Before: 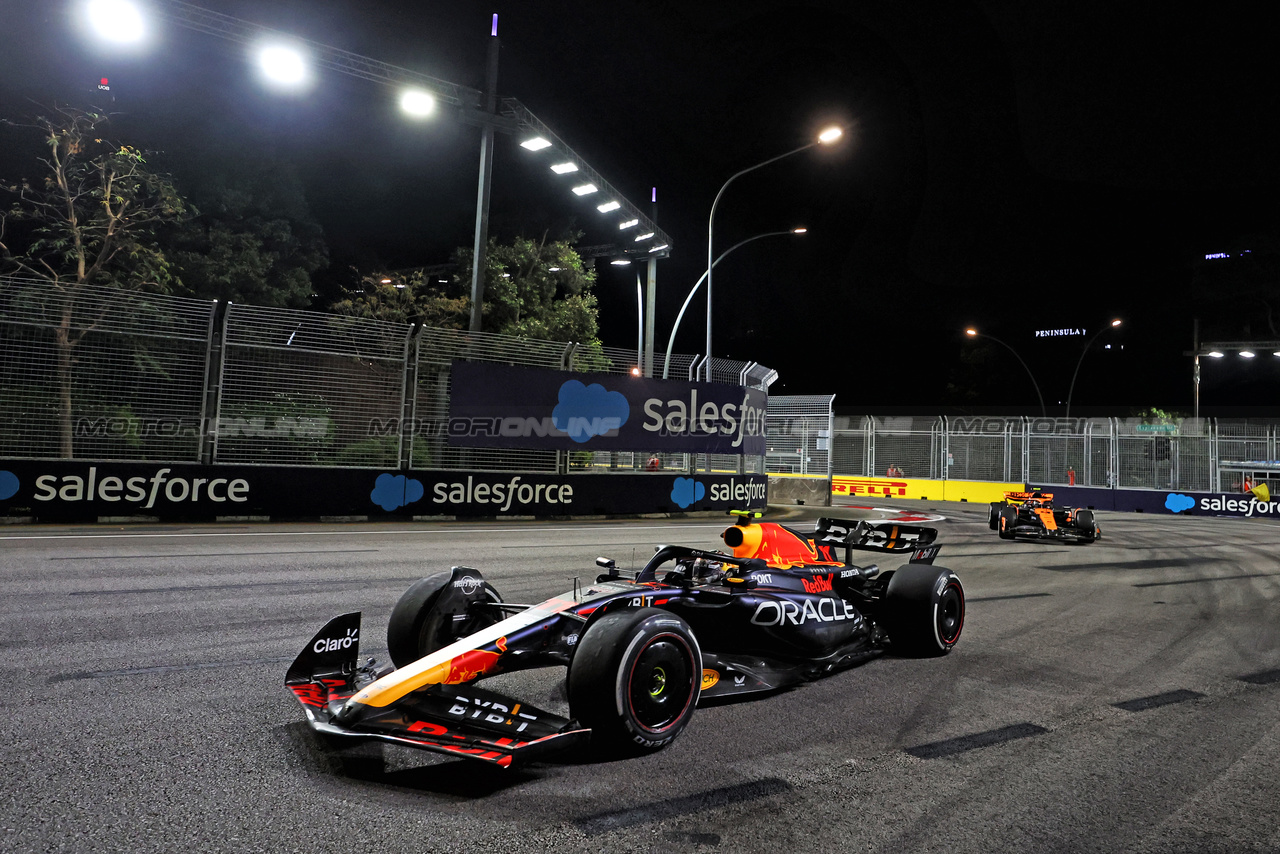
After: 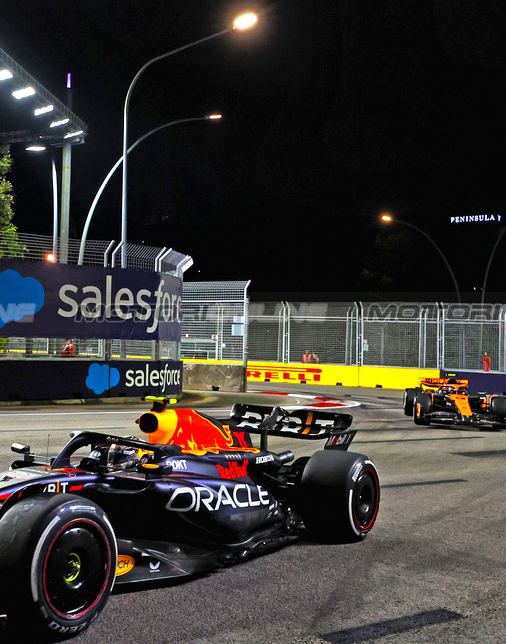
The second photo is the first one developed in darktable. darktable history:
color balance rgb: linear chroma grading › global chroma 15%, perceptual saturation grading › global saturation 30%
crop: left 45.721%, top 13.393%, right 14.118%, bottom 10.01%
exposure: black level correction 0, exposure 0.5 EV, compensate exposure bias true, compensate highlight preservation false
